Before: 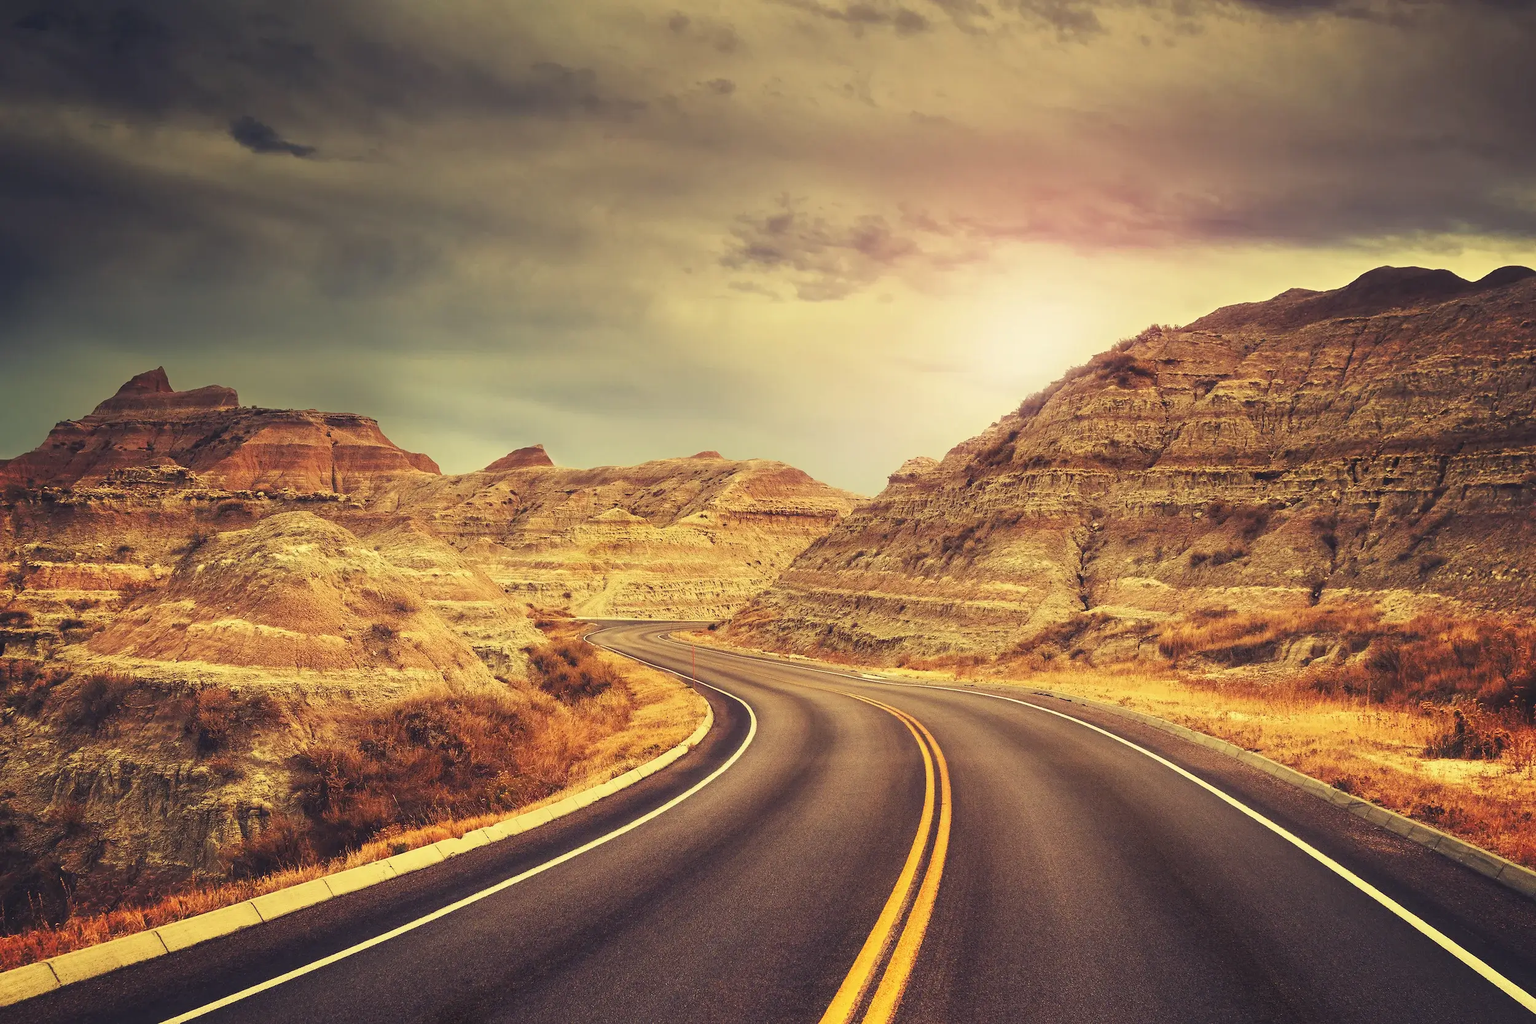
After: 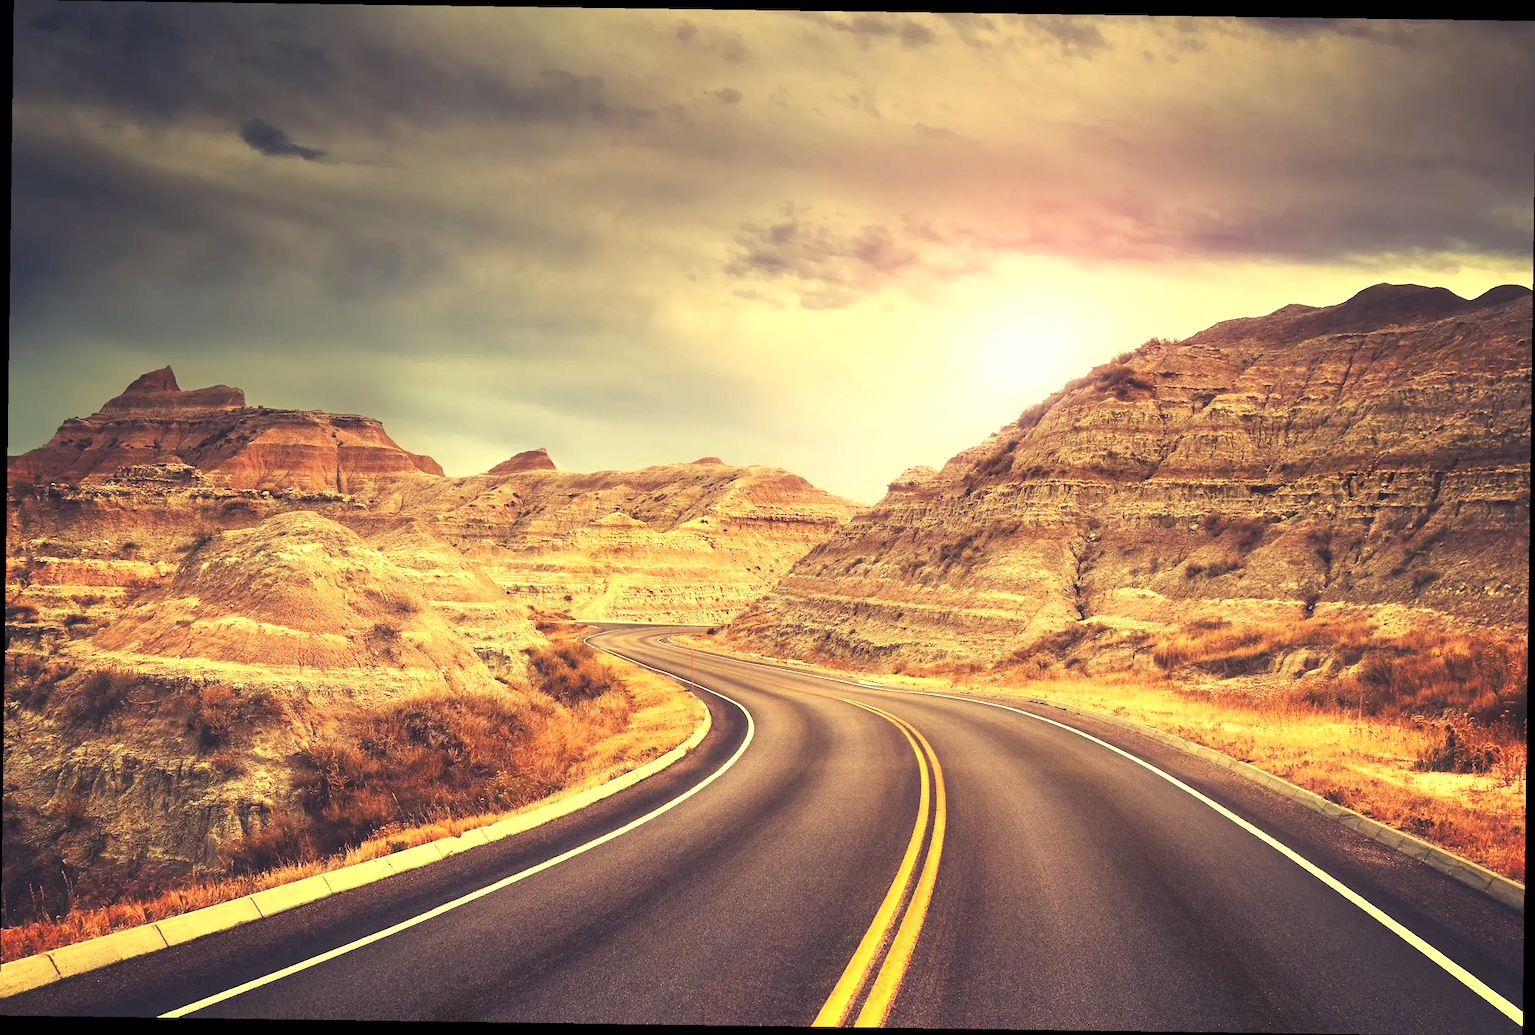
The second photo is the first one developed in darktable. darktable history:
rotate and perspective: rotation 0.8°, automatic cropping off
exposure: exposure 0.6 EV, compensate highlight preservation false
